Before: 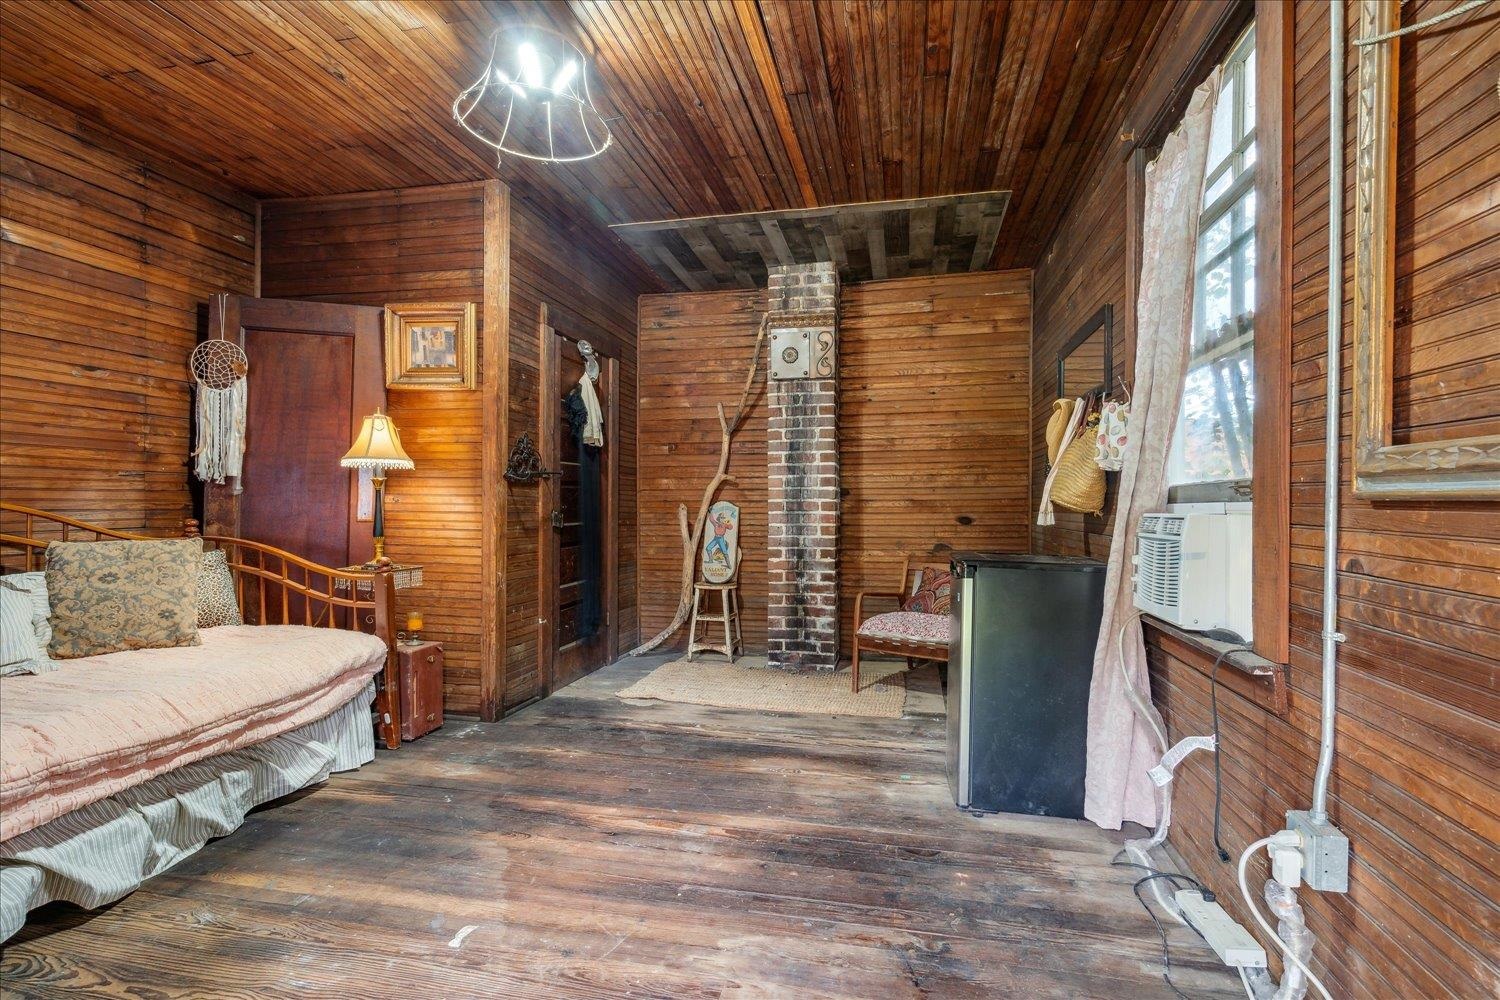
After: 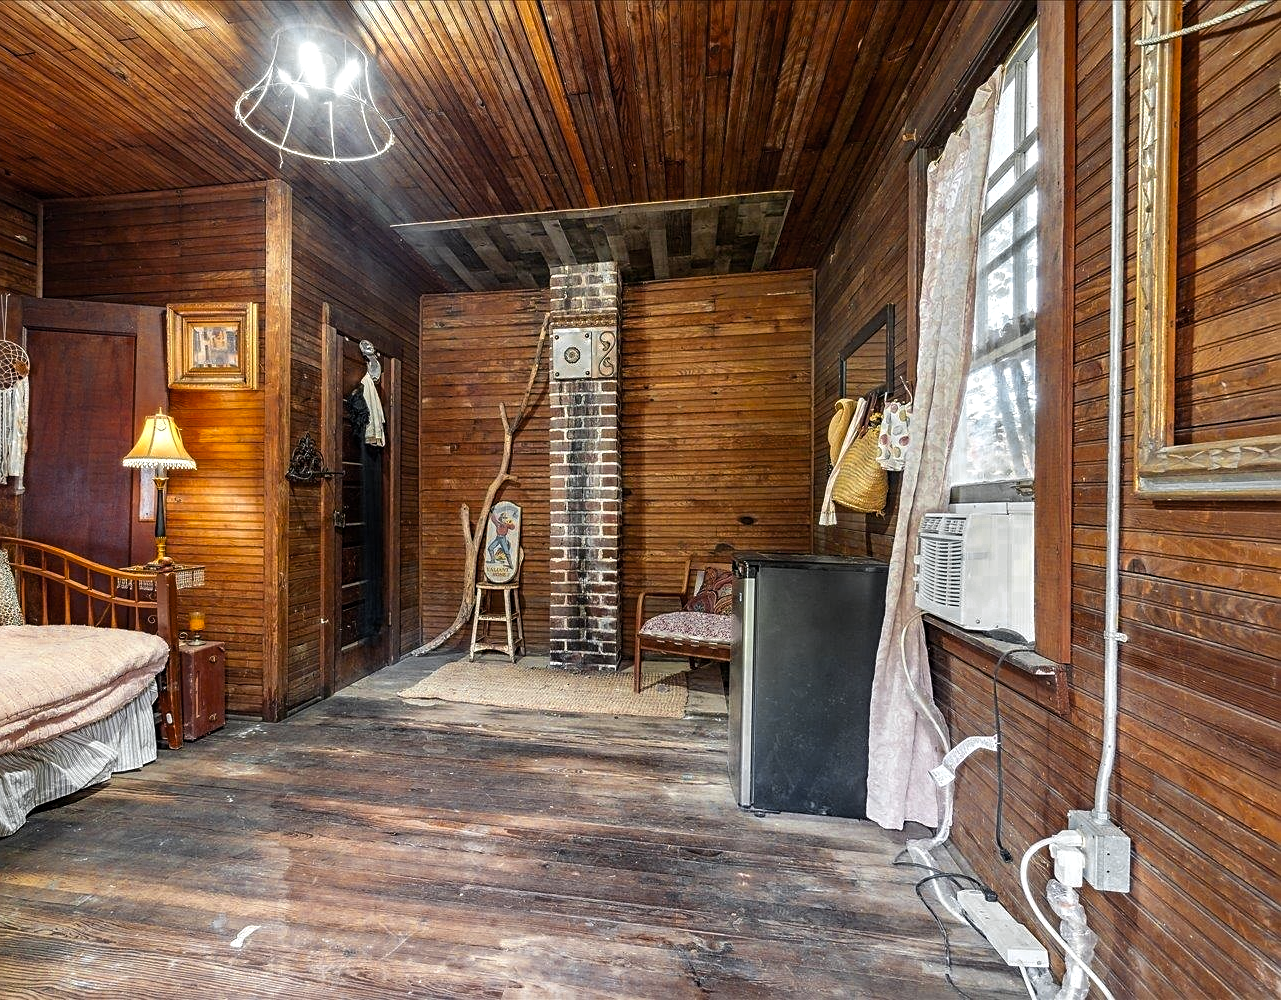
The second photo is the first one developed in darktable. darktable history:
crop and rotate: left 14.584%
sharpen: on, module defaults
color balance rgb: linear chroma grading › global chroma 10%, global vibrance 10%, contrast 15%, saturation formula JzAzBz (2021)
color zones: curves: ch0 [(0.035, 0.242) (0.25, 0.5) (0.384, 0.214) (0.488, 0.255) (0.75, 0.5)]; ch1 [(0.063, 0.379) (0.25, 0.5) (0.354, 0.201) (0.489, 0.085) (0.729, 0.271)]; ch2 [(0.25, 0.5) (0.38, 0.517) (0.442, 0.51) (0.735, 0.456)]
